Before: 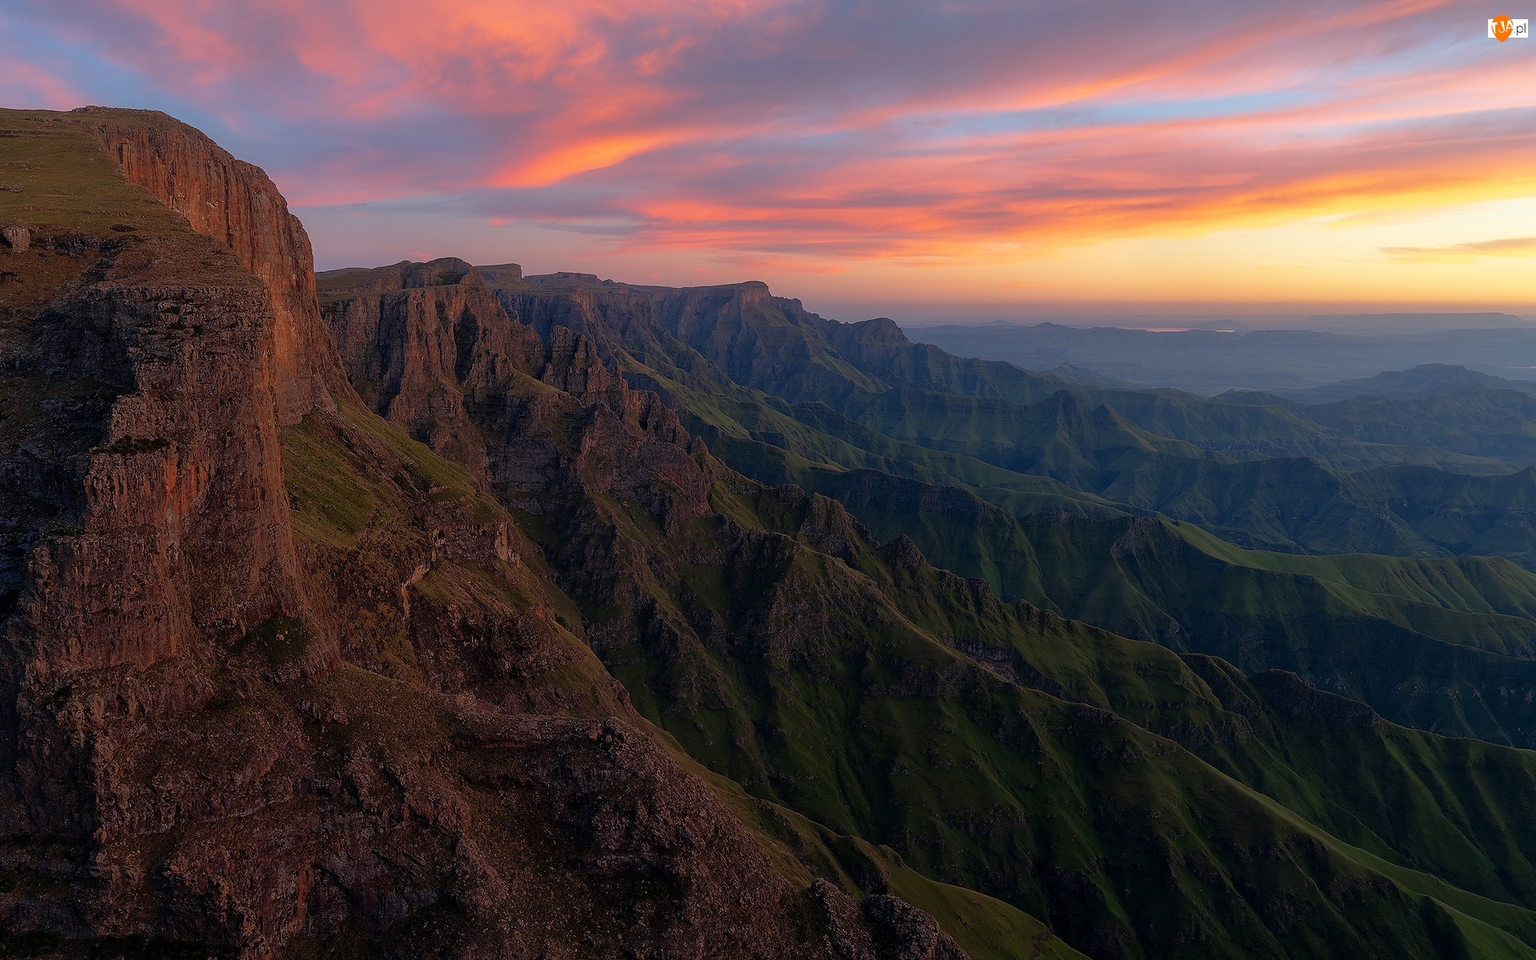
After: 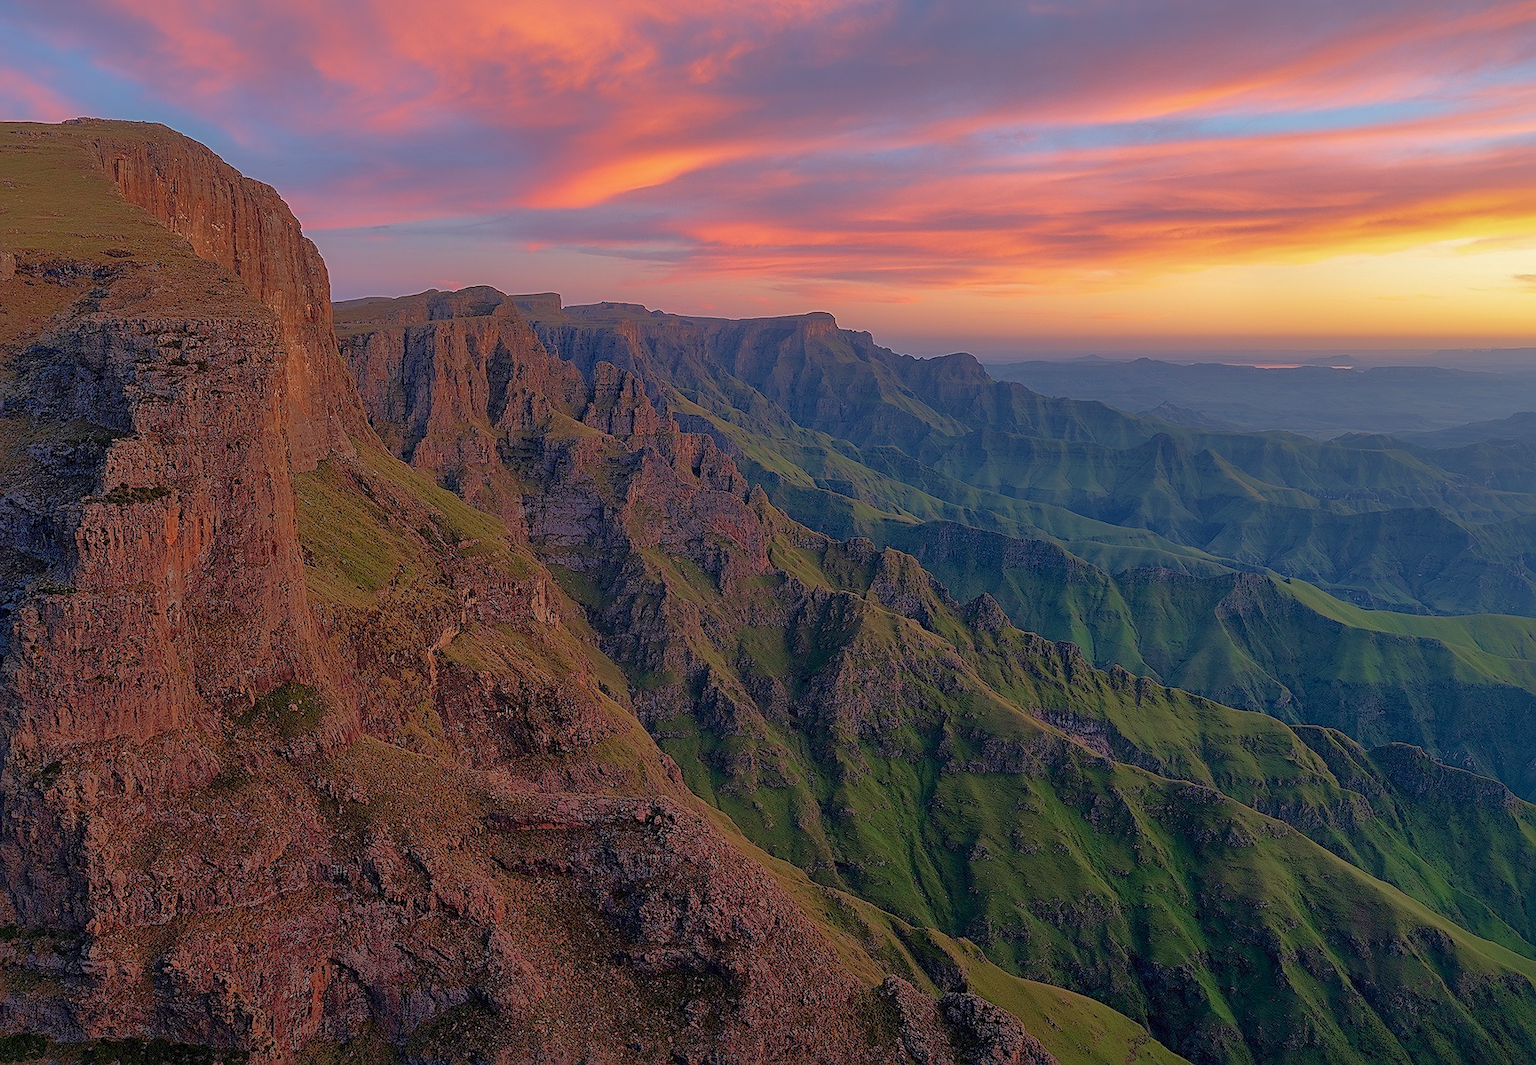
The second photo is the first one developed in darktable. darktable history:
sharpen: on, module defaults
contrast brightness saturation: contrast 0.01, saturation -0.05
shadows and highlights: on, module defaults
rgb curve: curves: ch0 [(0, 0) (0.072, 0.166) (0.217, 0.293) (0.414, 0.42) (1, 1)], compensate middle gray true, preserve colors basic power
crop and rotate: left 1.088%, right 8.807%
velvia: on, module defaults
